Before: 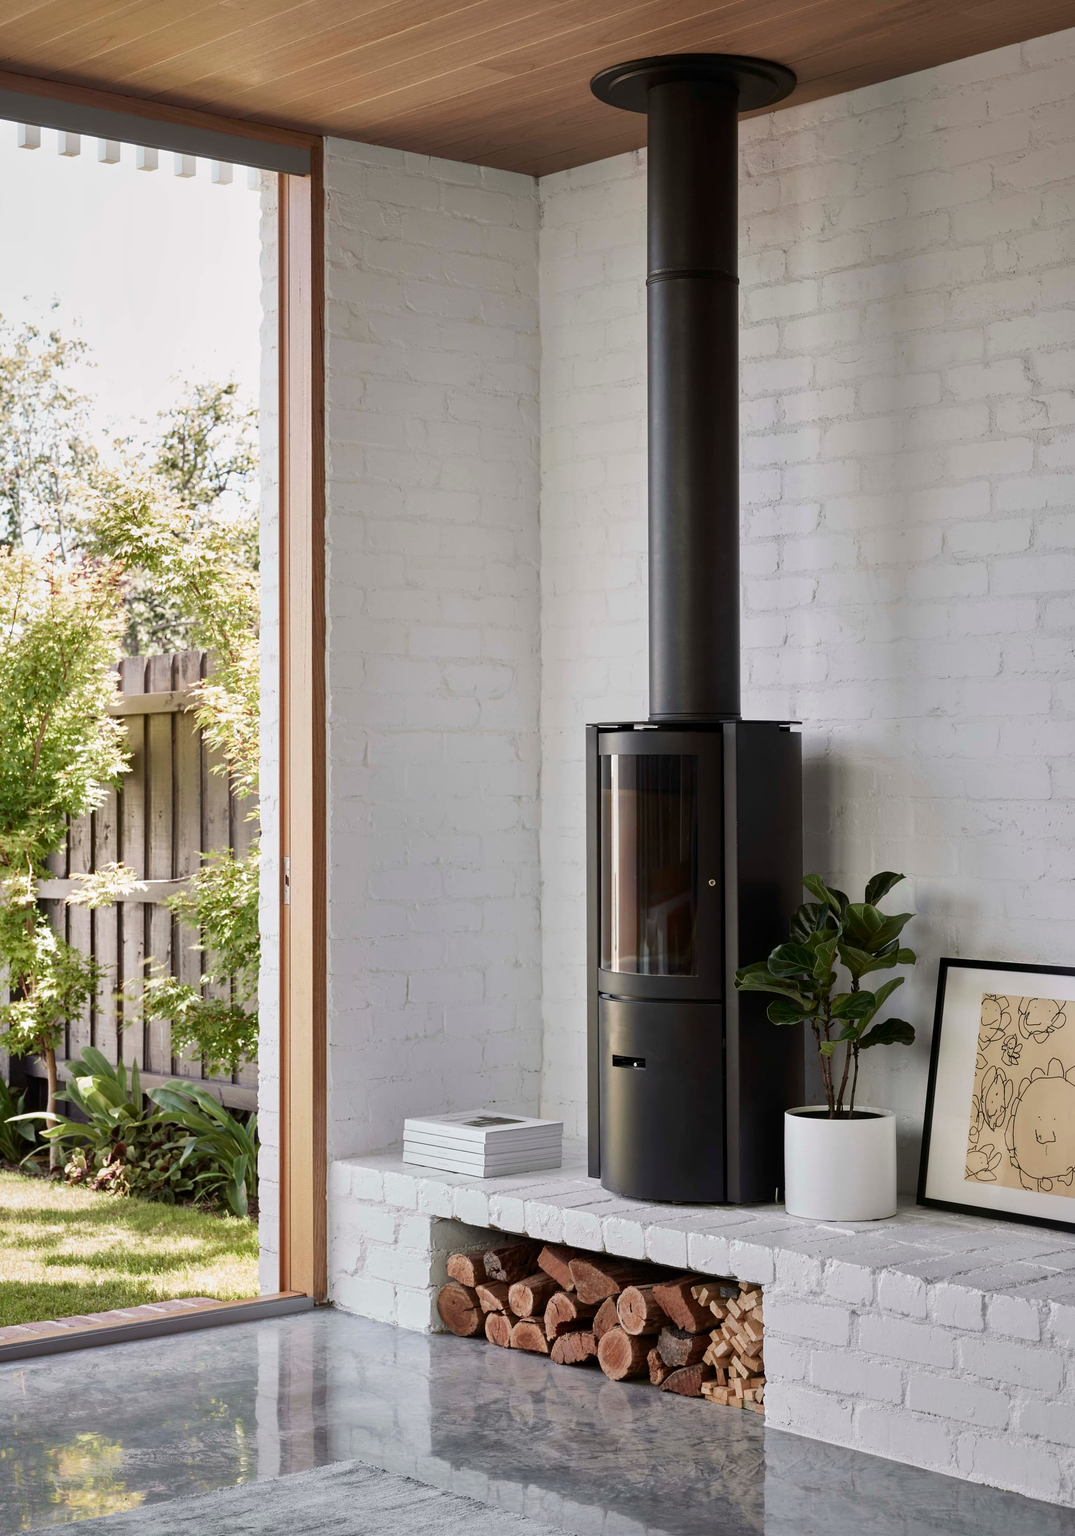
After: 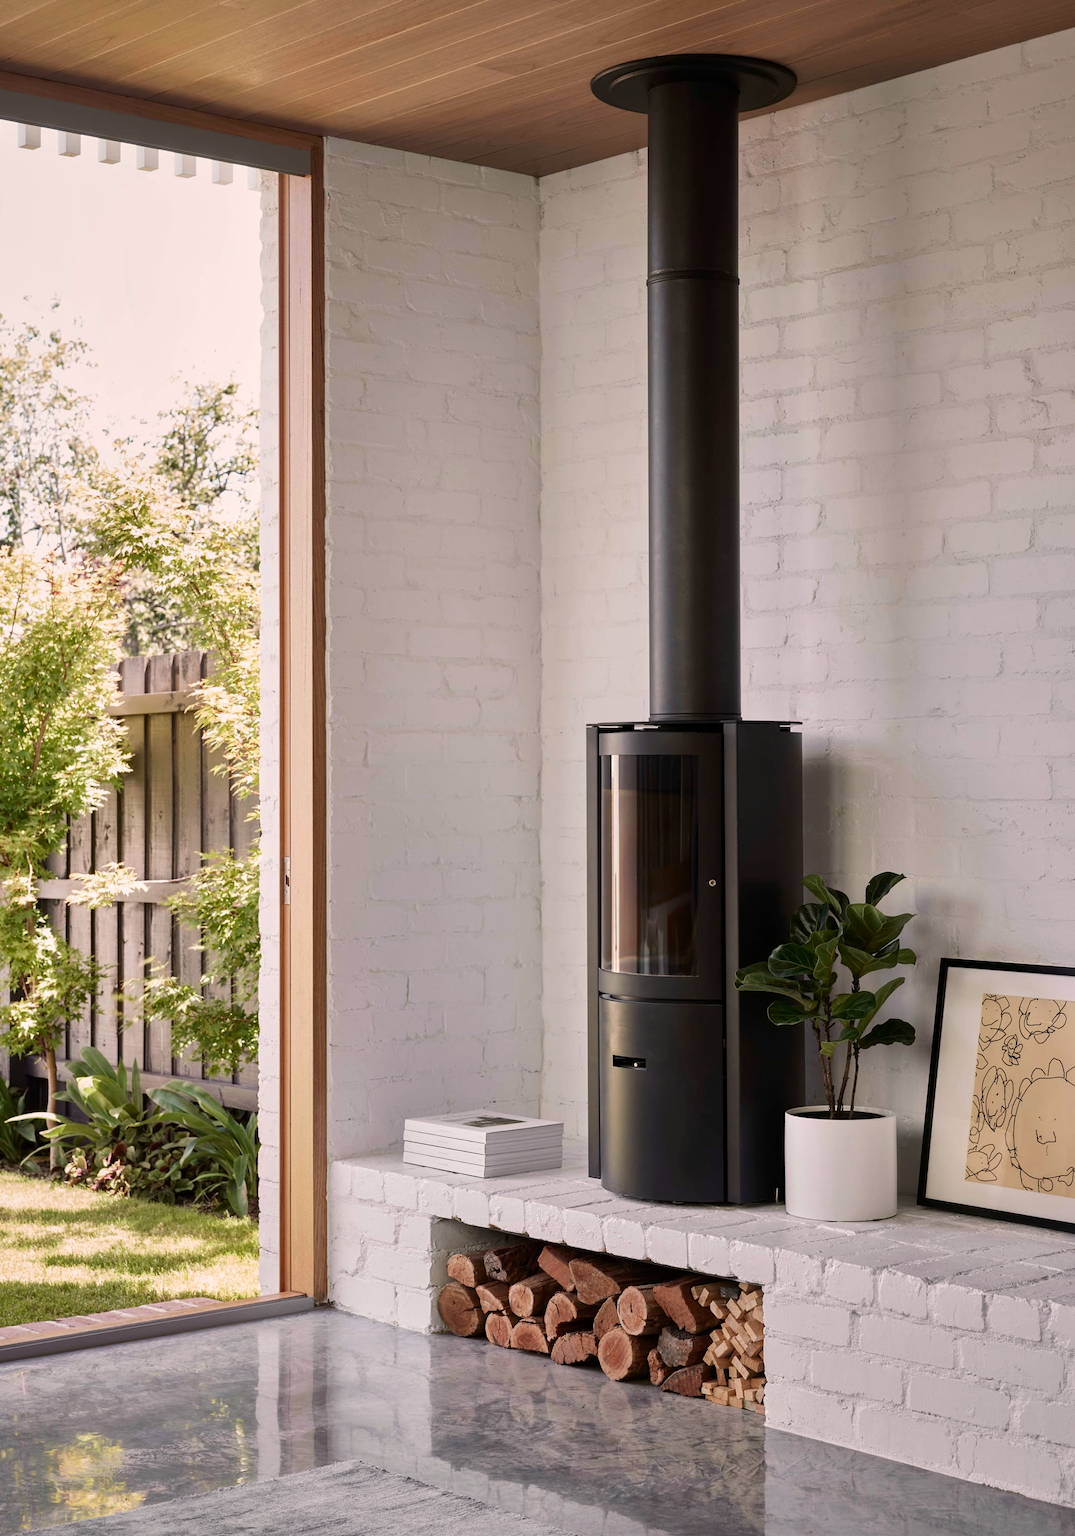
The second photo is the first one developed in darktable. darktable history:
color correction: highlights a* 5.78, highlights b* 4.89
